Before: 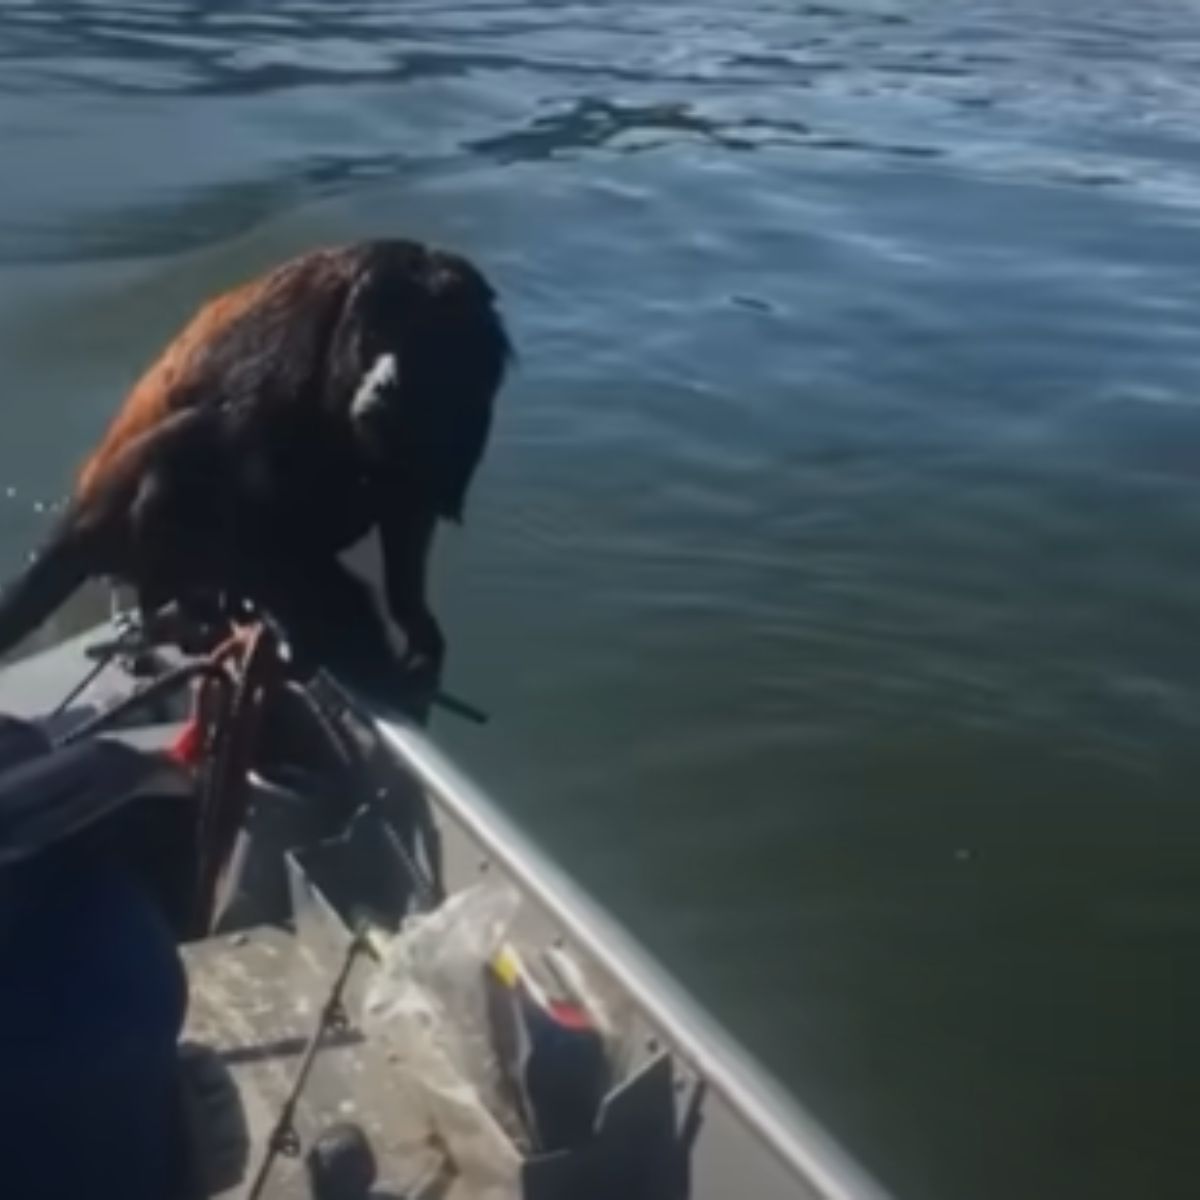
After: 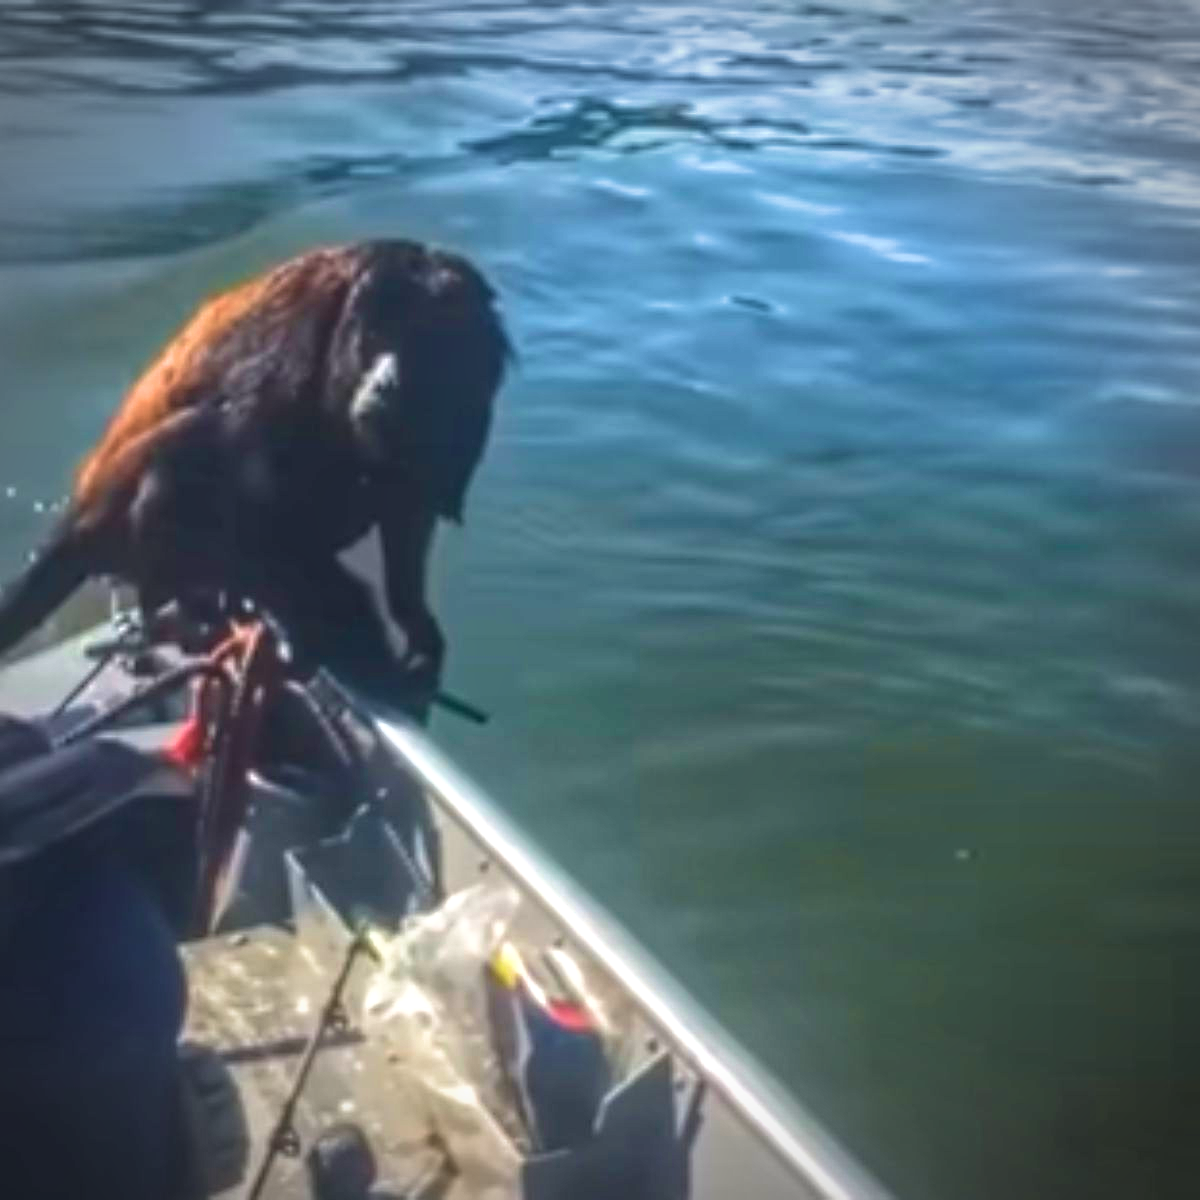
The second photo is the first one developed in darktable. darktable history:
exposure: exposure 1 EV, compensate highlight preservation false
velvia: strength 56%
vignetting: automatic ratio true
local contrast: highlights 66%, shadows 33%, detail 166%, midtone range 0.2
